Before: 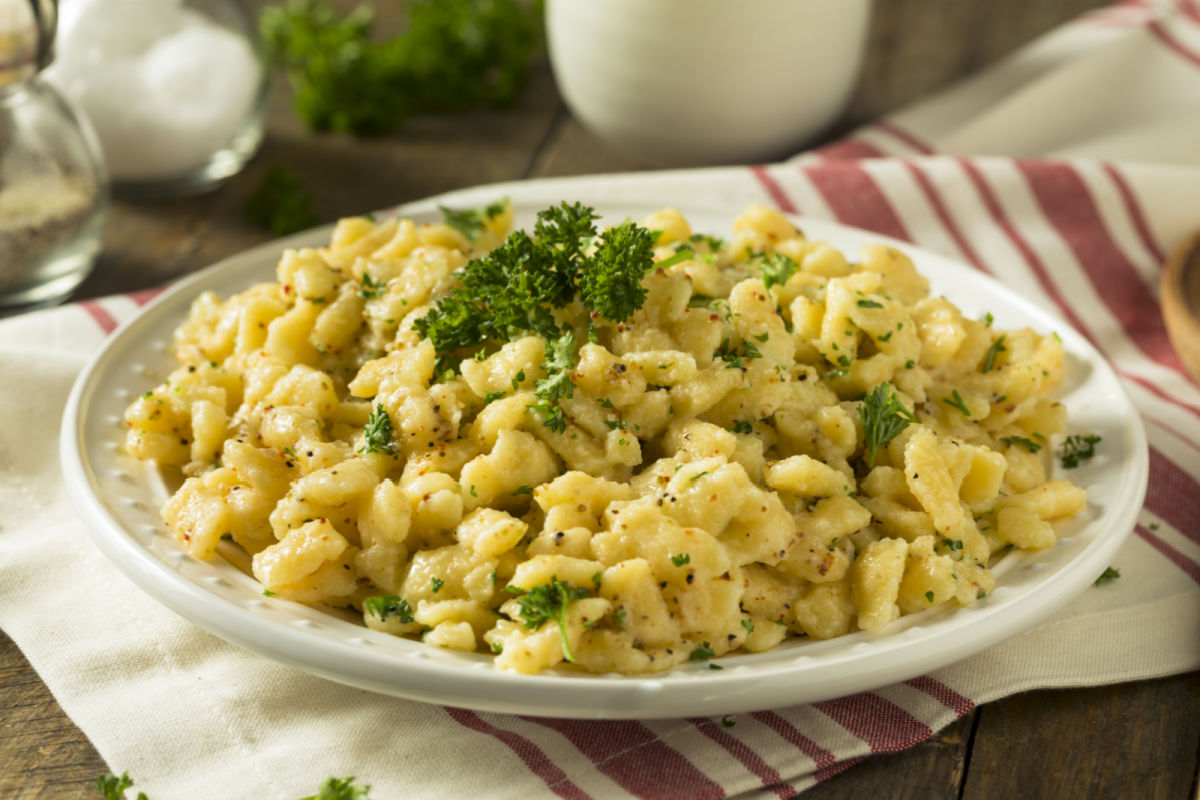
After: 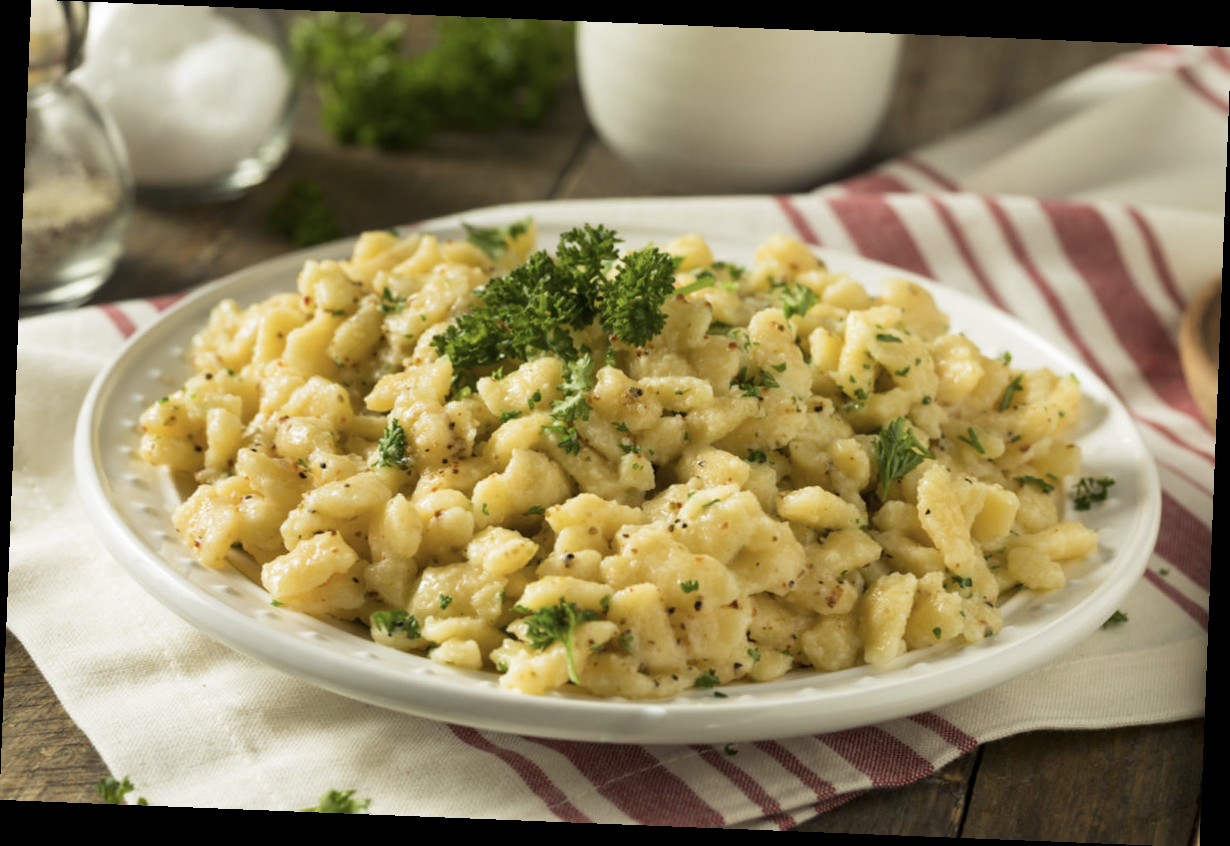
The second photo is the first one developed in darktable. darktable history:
rotate and perspective: rotation 2.27°, automatic cropping off
contrast brightness saturation: saturation -0.17
